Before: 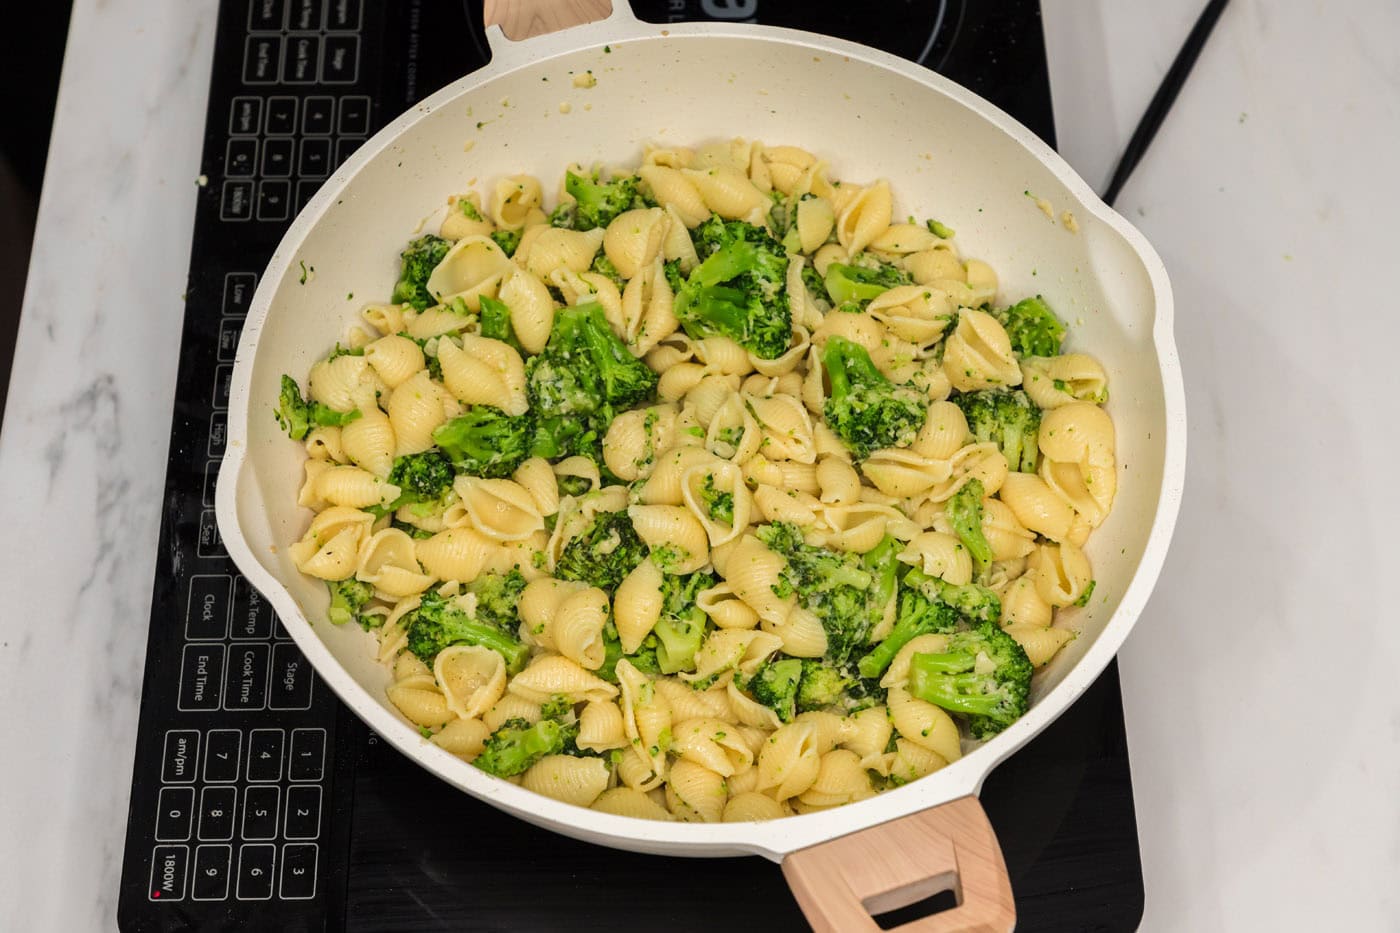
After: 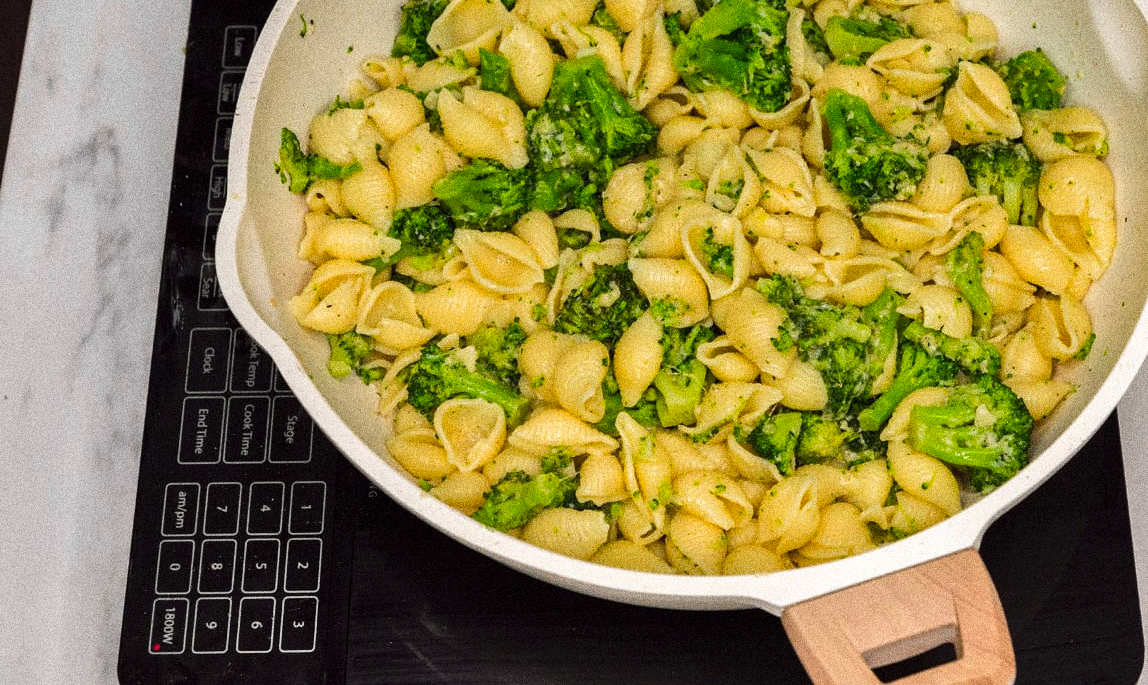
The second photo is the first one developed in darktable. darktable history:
crop: top 26.531%, right 17.959%
shadows and highlights: low approximation 0.01, soften with gaussian
grain: coarseness 14.49 ISO, strength 48.04%, mid-tones bias 35%
color balance: lift [1, 1, 0.999, 1.001], gamma [1, 1.003, 1.005, 0.995], gain [1, 0.992, 0.988, 1.012], contrast 5%, output saturation 110%
